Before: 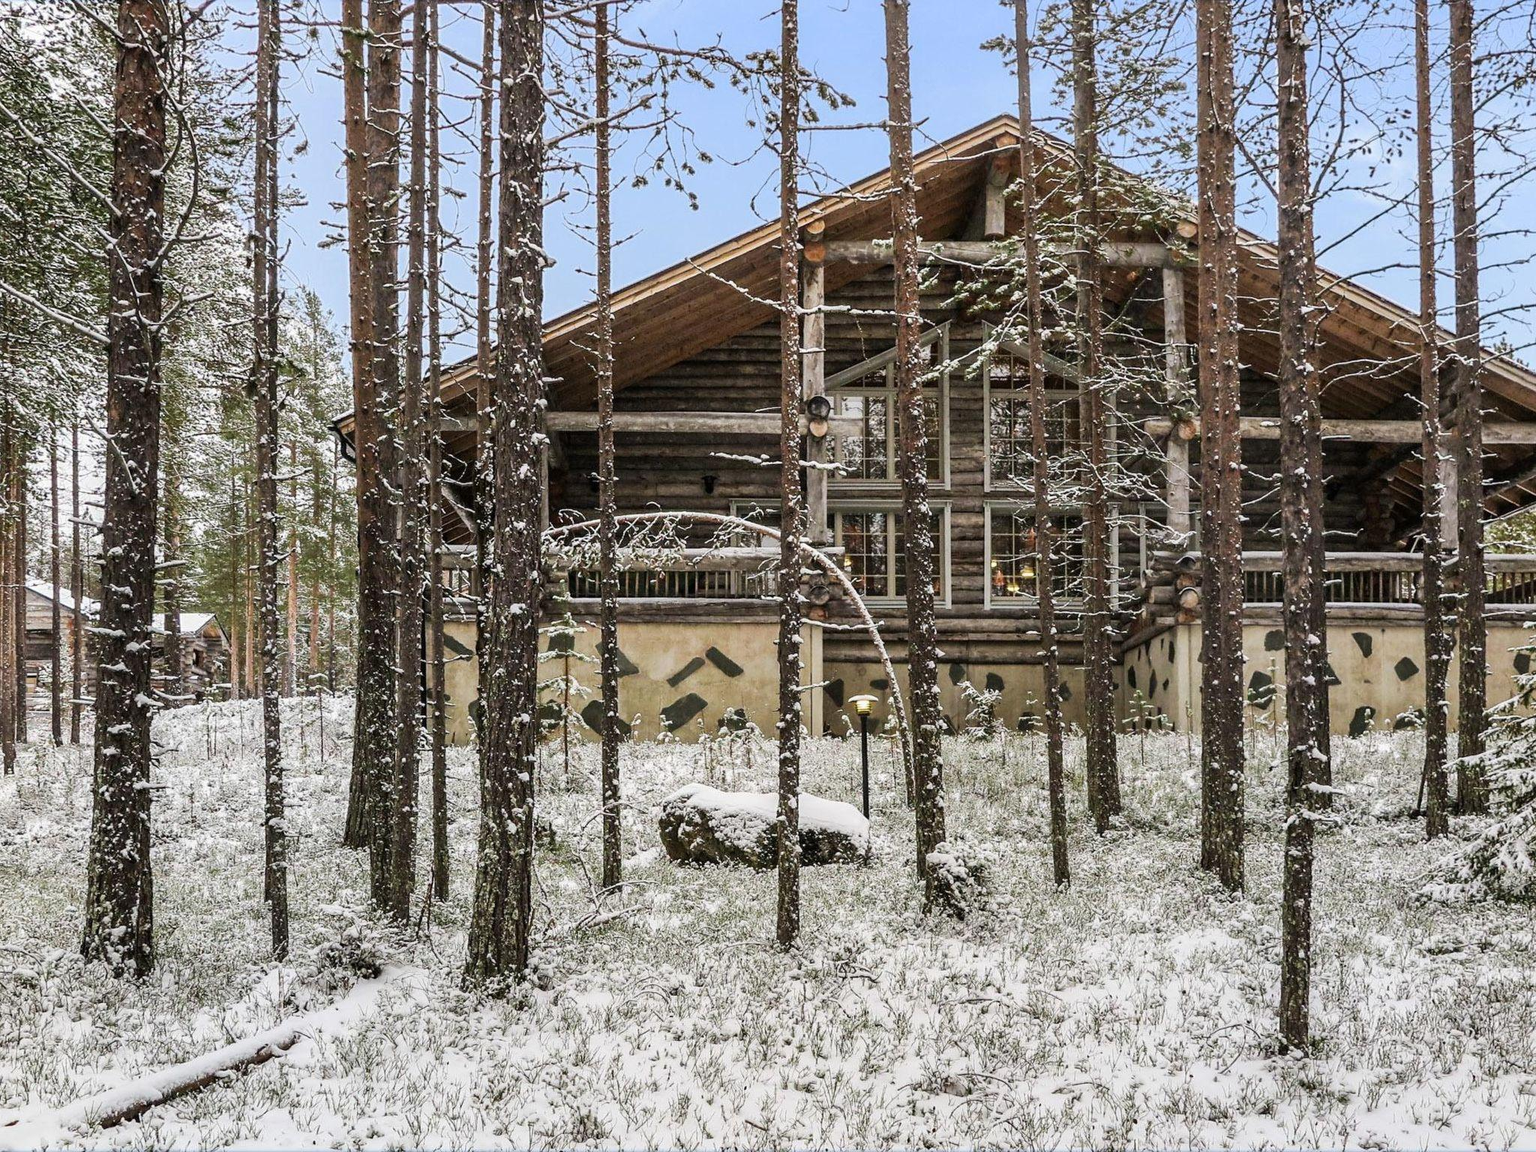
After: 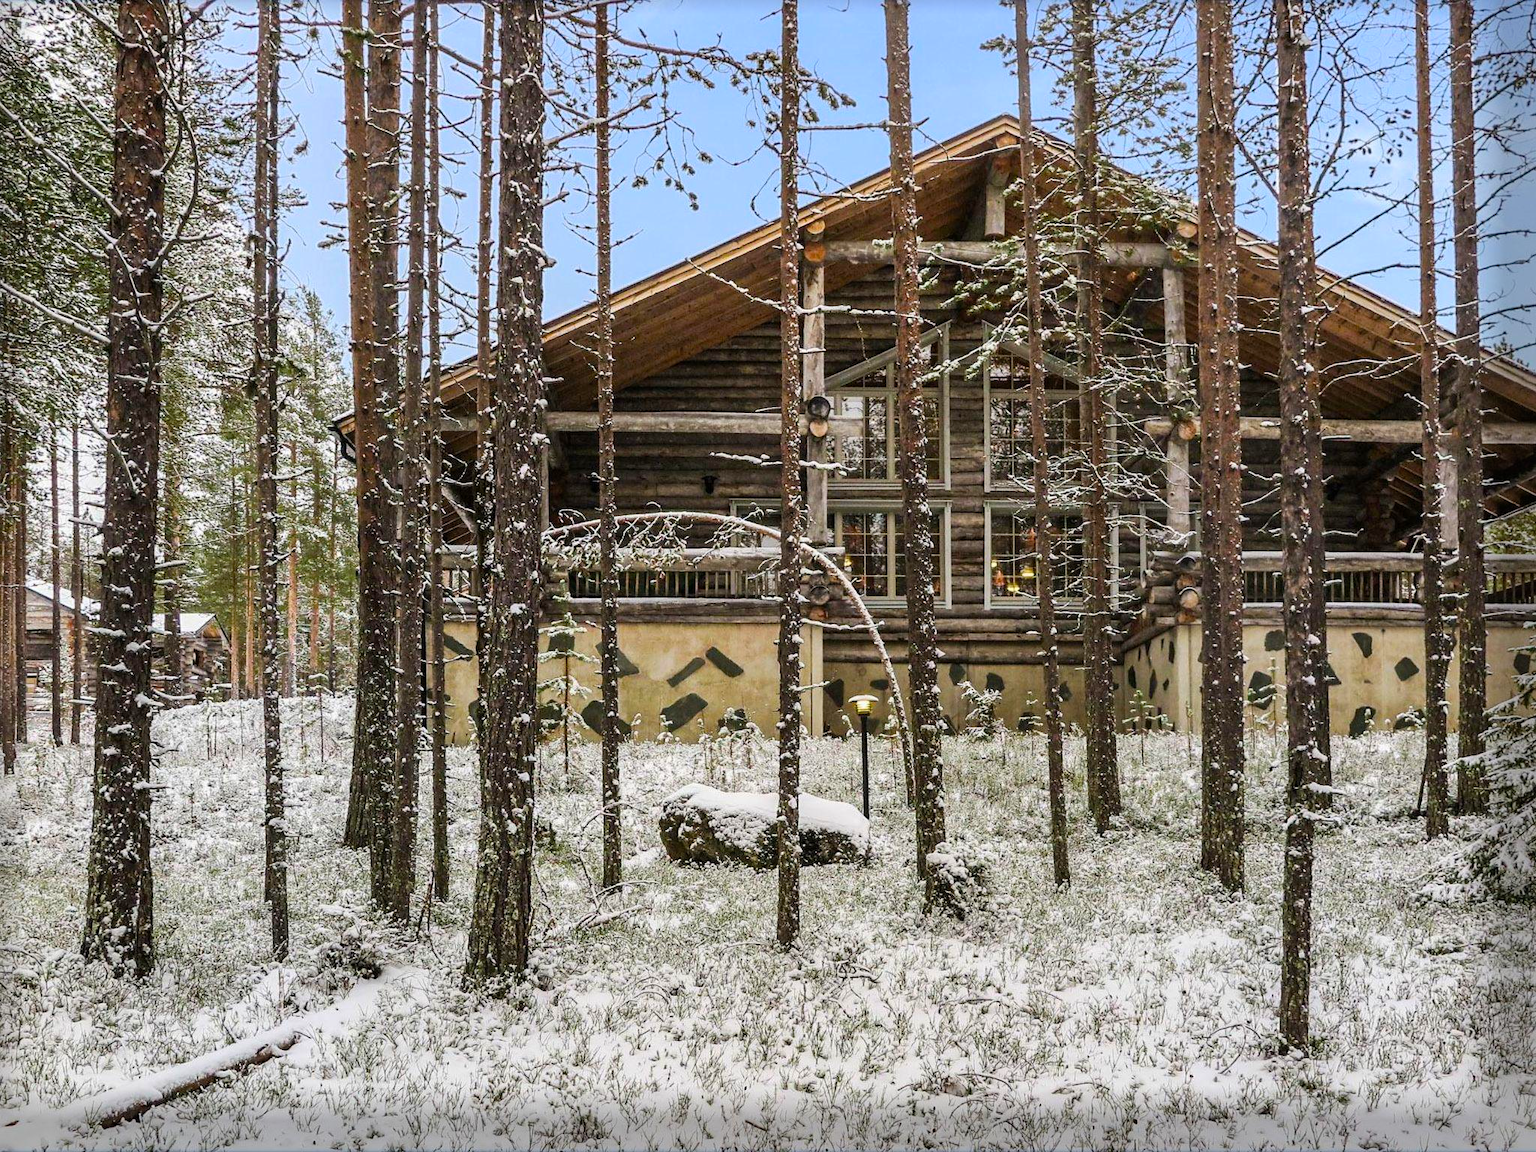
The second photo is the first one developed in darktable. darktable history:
vignetting: fall-off start 92.95%, fall-off radius 5.96%, saturation -0.024, center (-0.031, -0.045), automatic ratio true, width/height ratio 1.33, shape 0.052, unbound false
color balance rgb: perceptual saturation grading › global saturation 18.531%, global vibrance 25.545%
